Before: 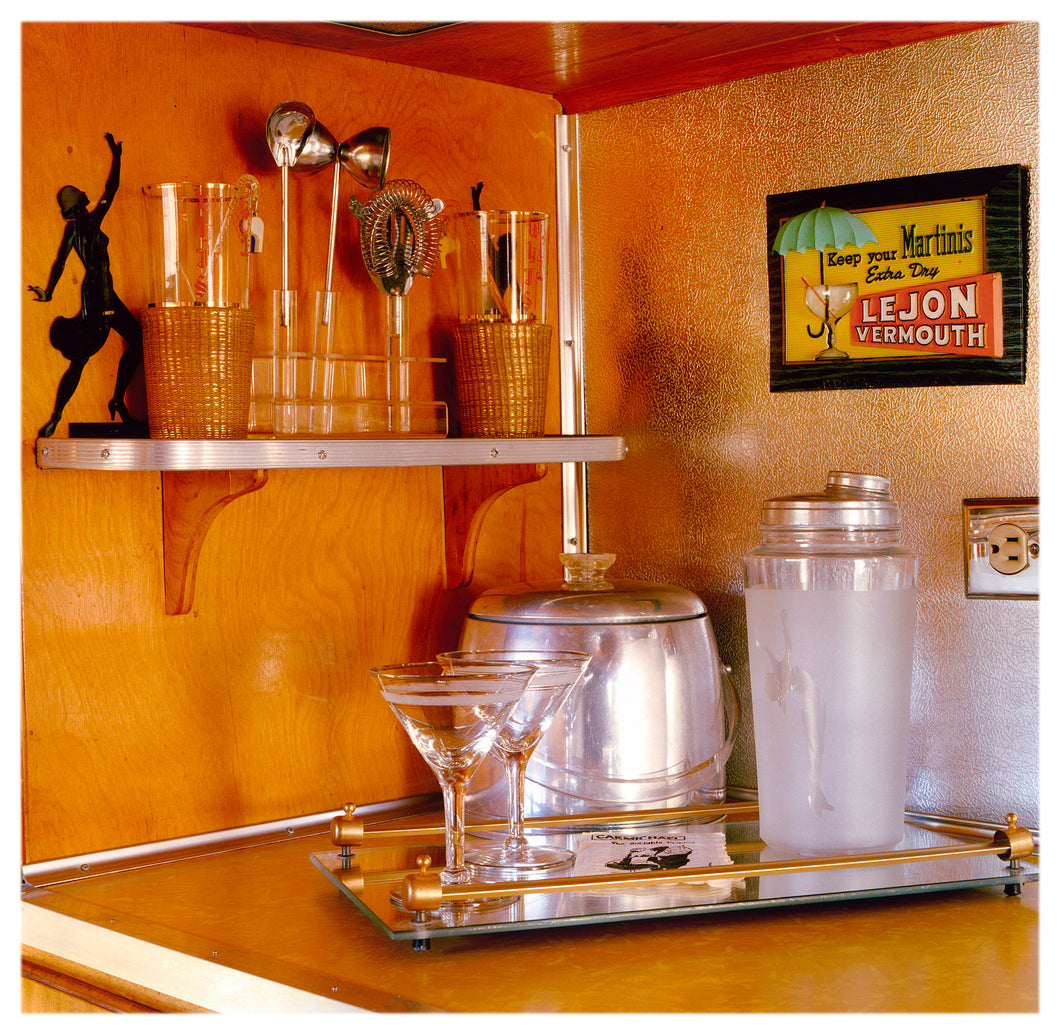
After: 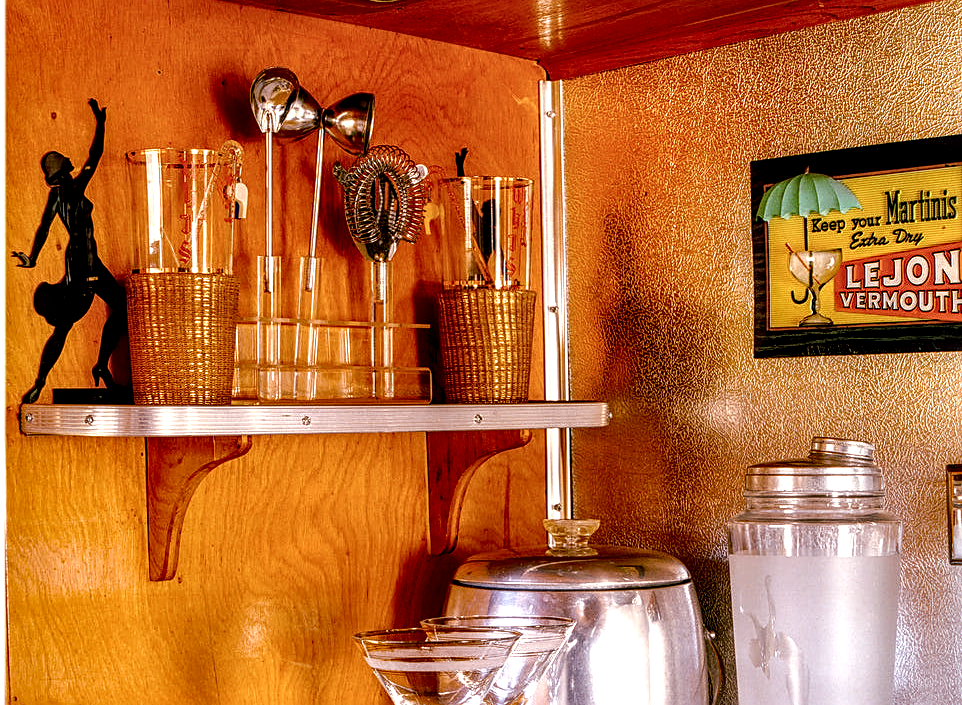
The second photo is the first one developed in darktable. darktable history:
crop: left 1.546%, top 3.358%, right 7.627%, bottom 28.492%
shadows and highlights: shadows -12.91, white point adjustment 4.16, highlights 29.12
sharpen: on, module defaults
local contrast: highlights 16%, detail 186%
